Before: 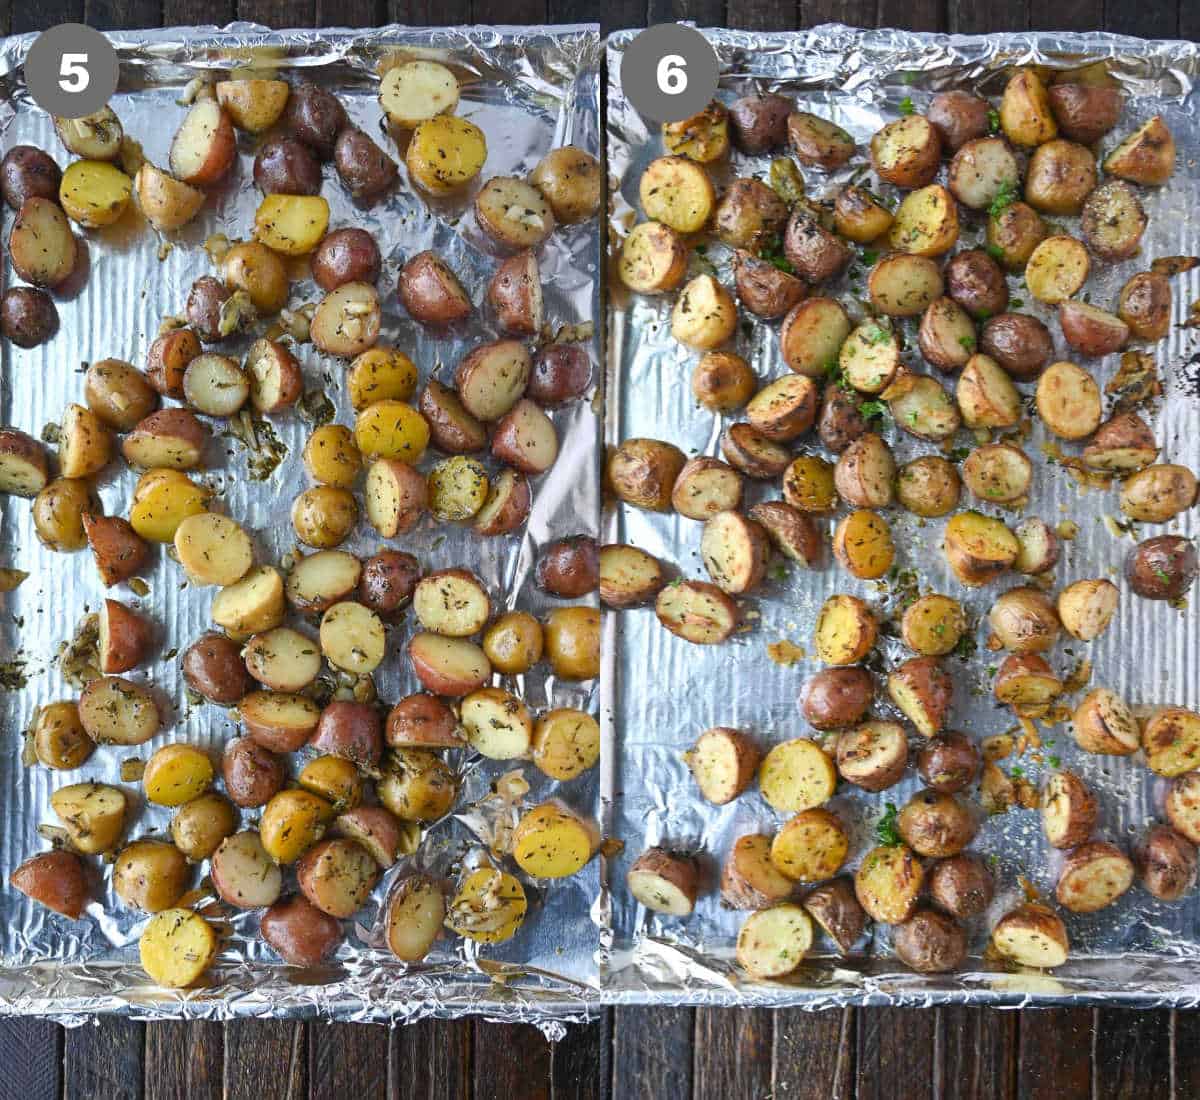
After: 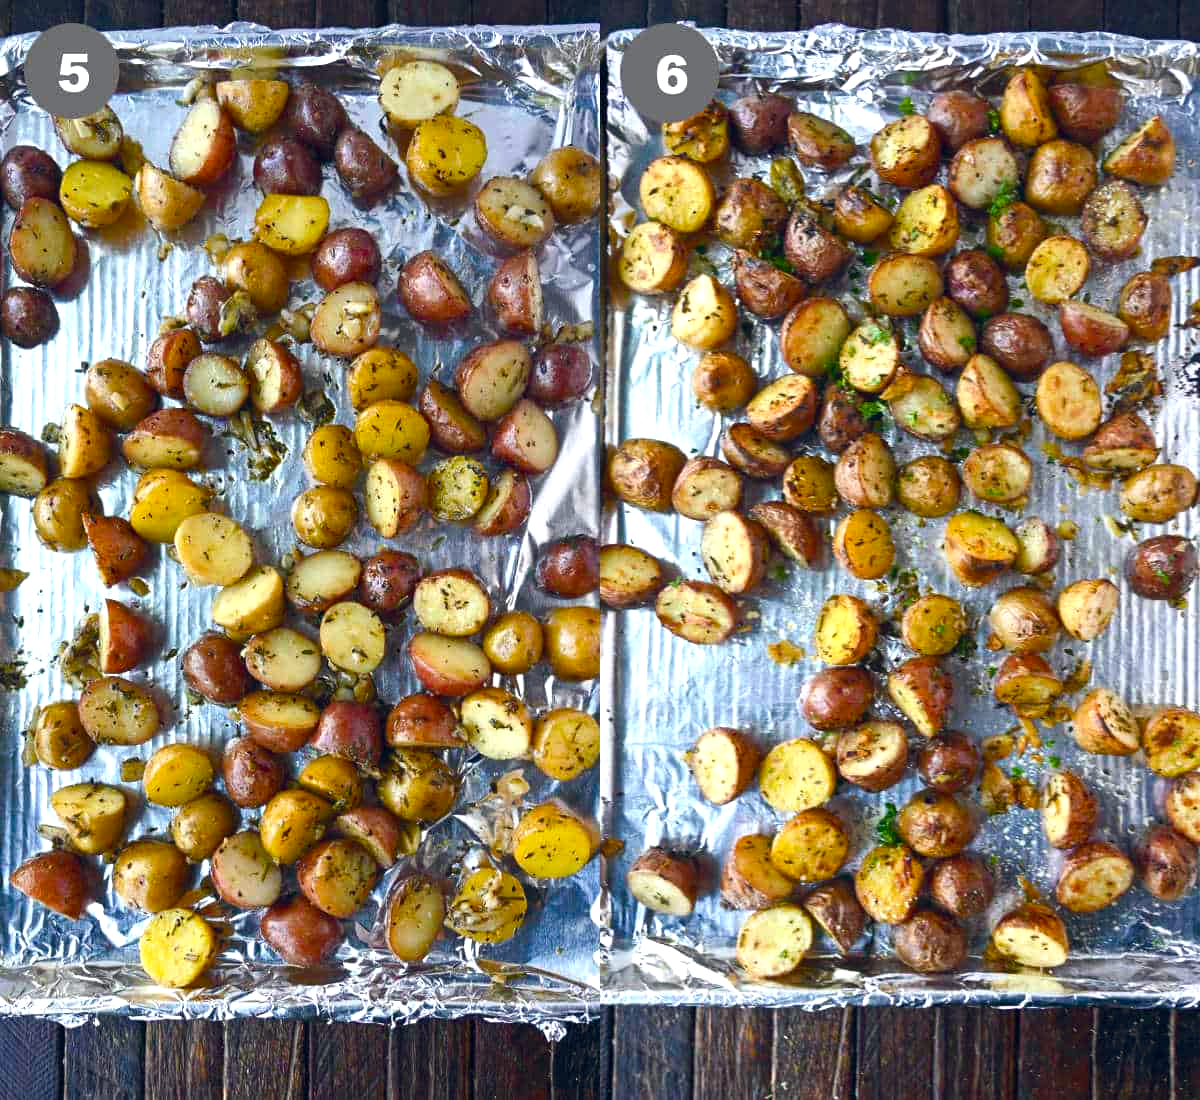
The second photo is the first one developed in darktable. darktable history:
color balance rgb: global offset › chroma 0.096%, global offset › hue 252.88°, linear chroma grading › global chroma 0.538%, perceptual saturation grading › global saturation 20%, perceptual saturation grading › highlights -14.133%, perceptual saturation grading › shadows 49.906%, perceptual brilliance grading › highlights 10.99%, perceptual brilliance grading › shadows -10.455%, global vibrance 20%
